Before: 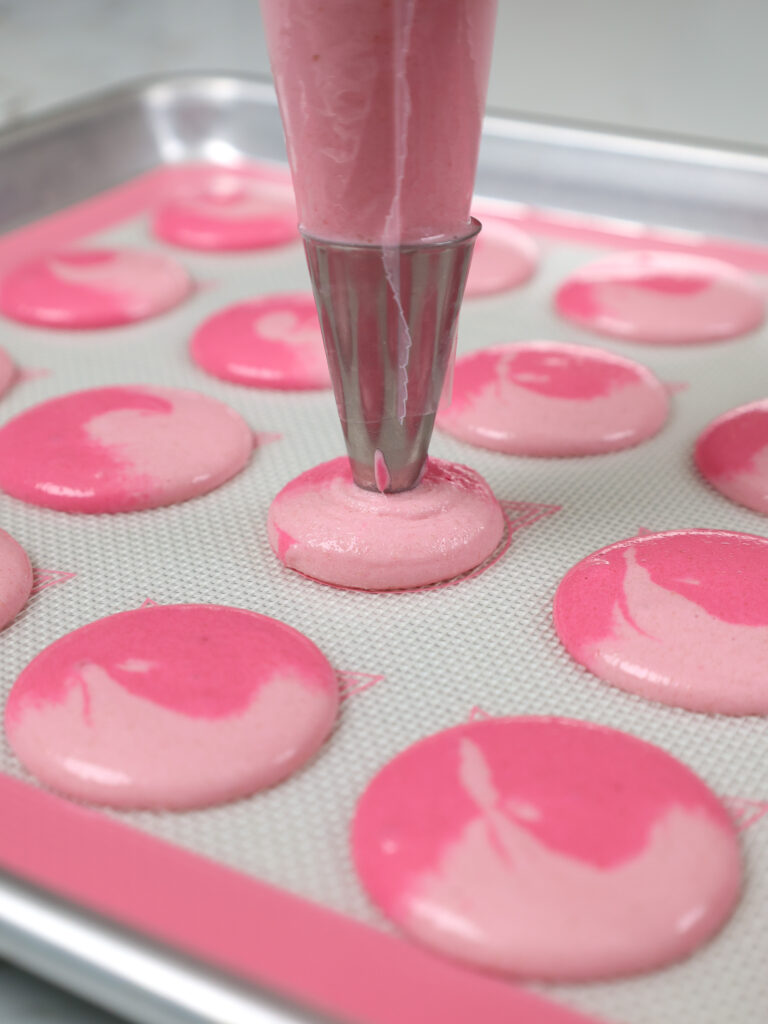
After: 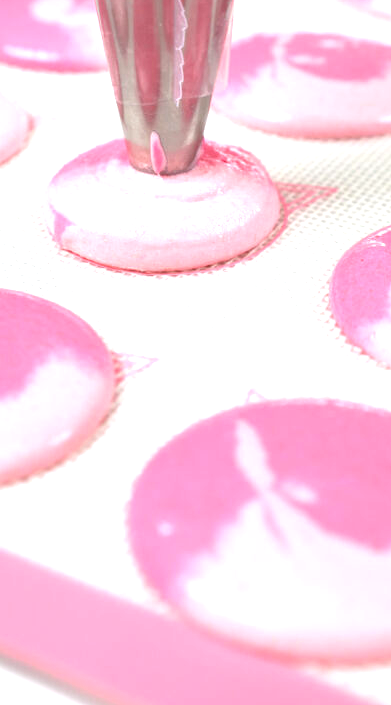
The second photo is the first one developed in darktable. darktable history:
exposure: black level correction 0, exposure 1.3 EV, compensate highlight preservation false
crop and rotate: left 29.237%, top 31.152%, right 19.807%
white balance: red 0.988, blue 1.017
